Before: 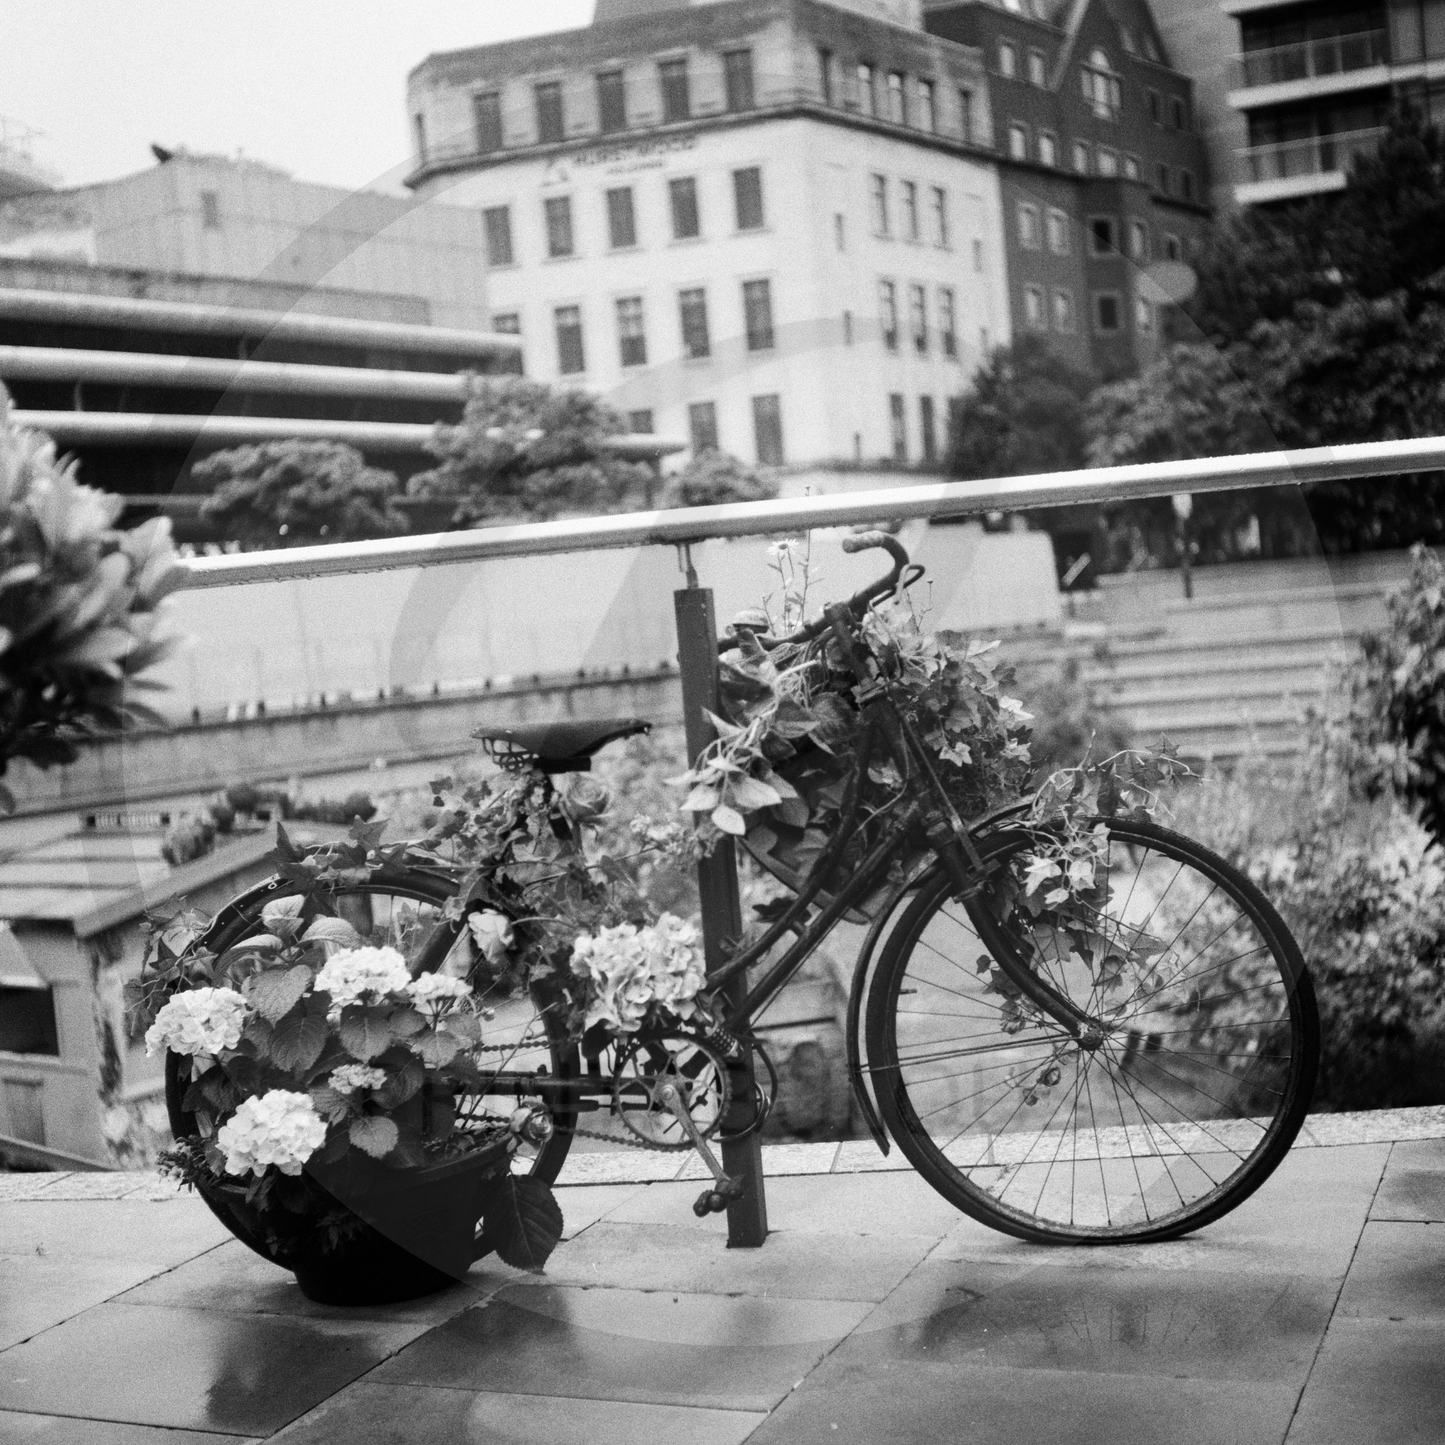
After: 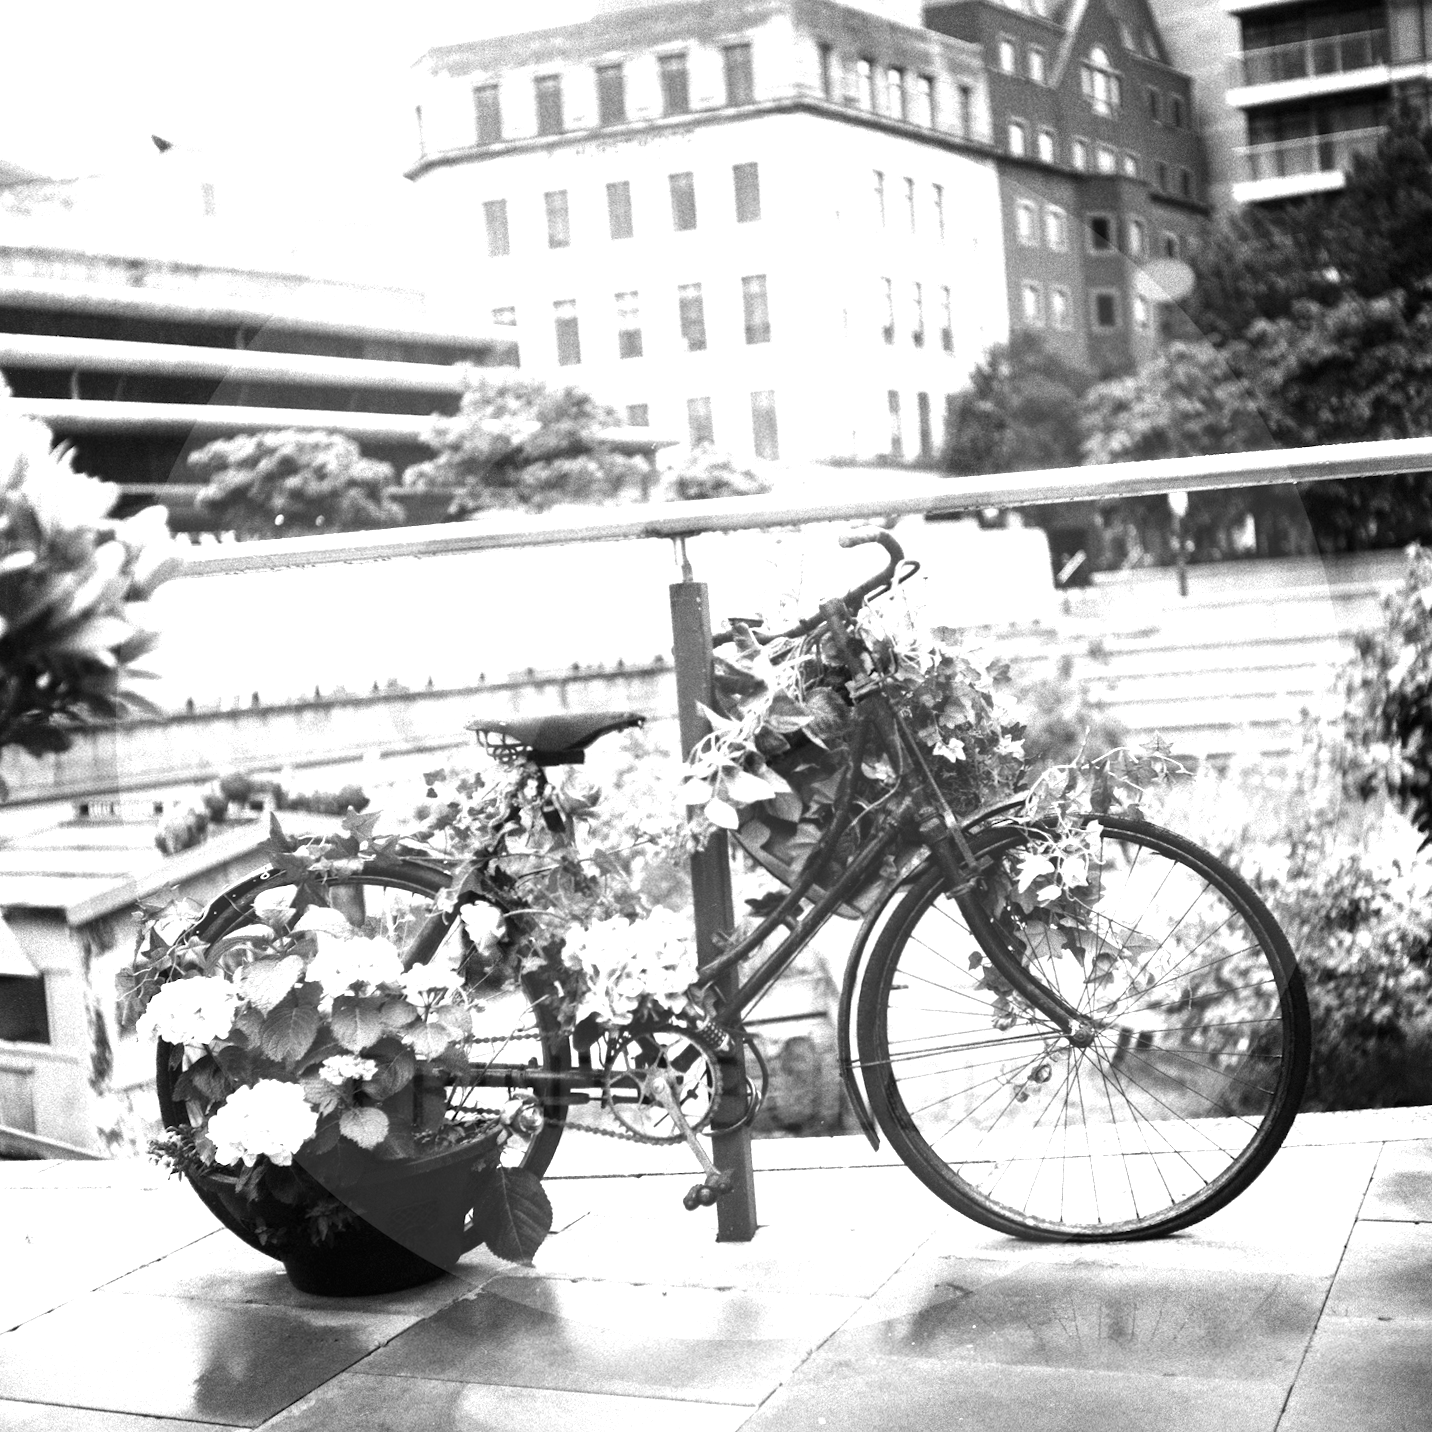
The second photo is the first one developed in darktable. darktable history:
exposure: black level correction 0, exposure 1.55 EV, compensate exposure bias true, compensate highlight preservation false
crop and rotate: angle -0.5°
